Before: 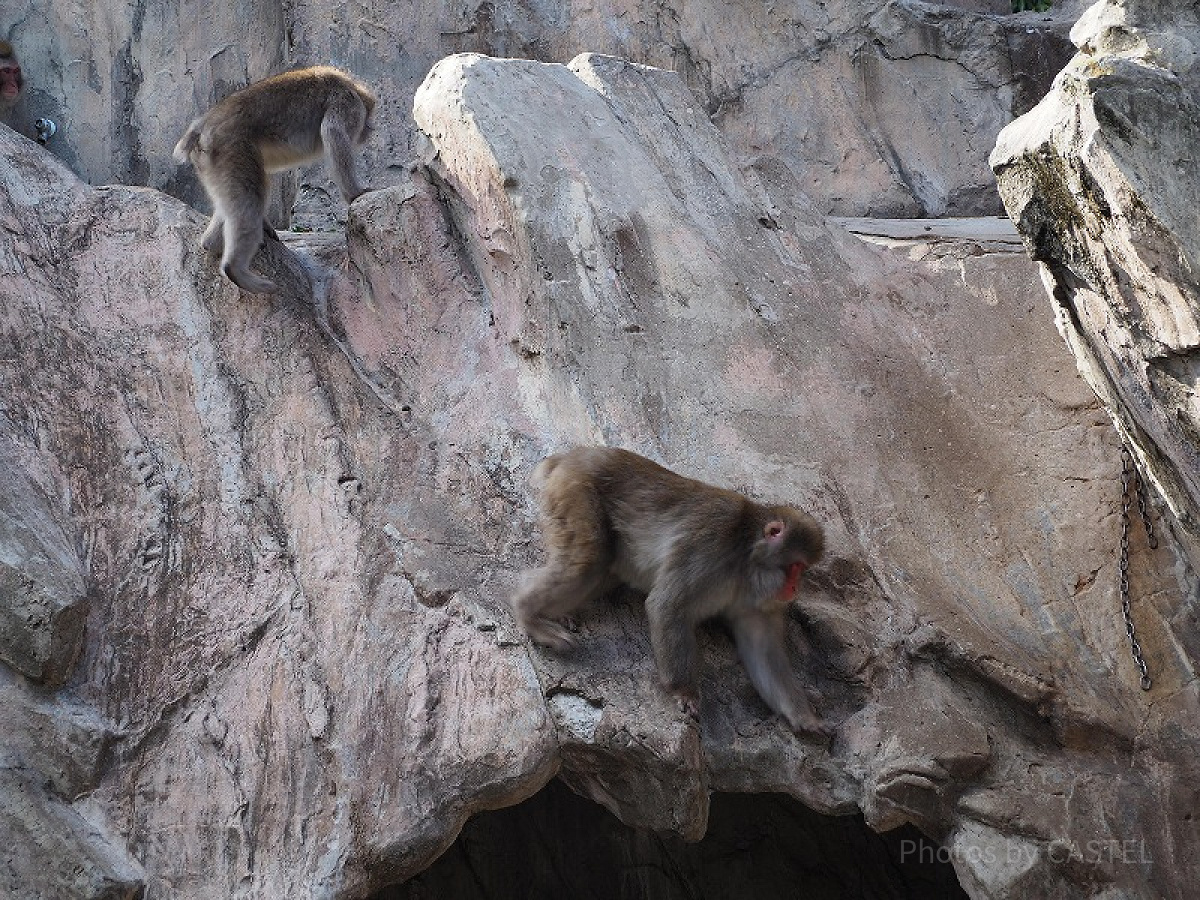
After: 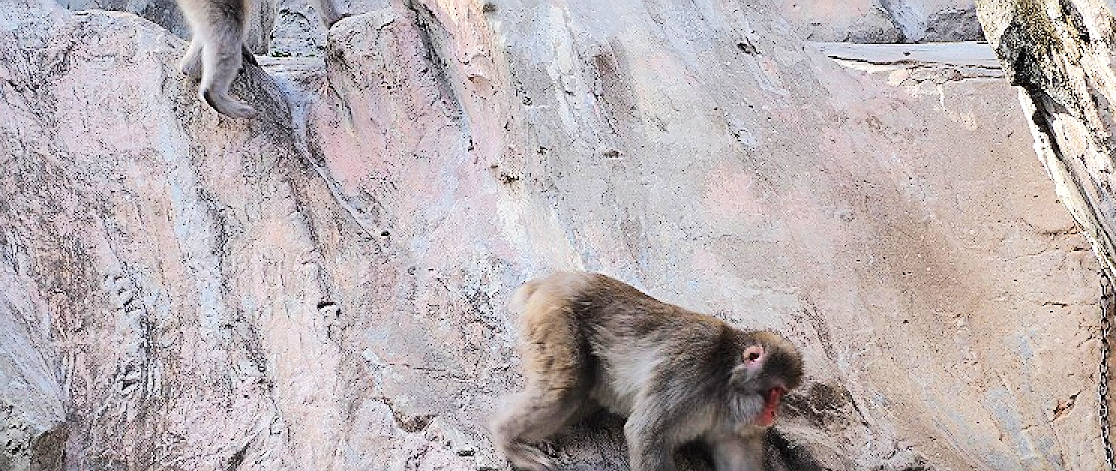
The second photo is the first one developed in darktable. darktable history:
sharpen: on, module defaults
crop: left 1.764%, top 19.468%, right 5.223%, bottom 27.893%
exposure: exposure 0.207 EV, compensate highlight preservation false
tone equalizer: -7 EV 0.147 EV, -6 EV 0.586 EV, -5 EV 1.14 EV, -4 EV 1.36 EV, -3 EV 1.13 EV, -2 EV 0.6 EV, -1 EV 0.152 EV, edges refinement/feathering 500, mask exposure compensation -1.57 EV, preserve details no
